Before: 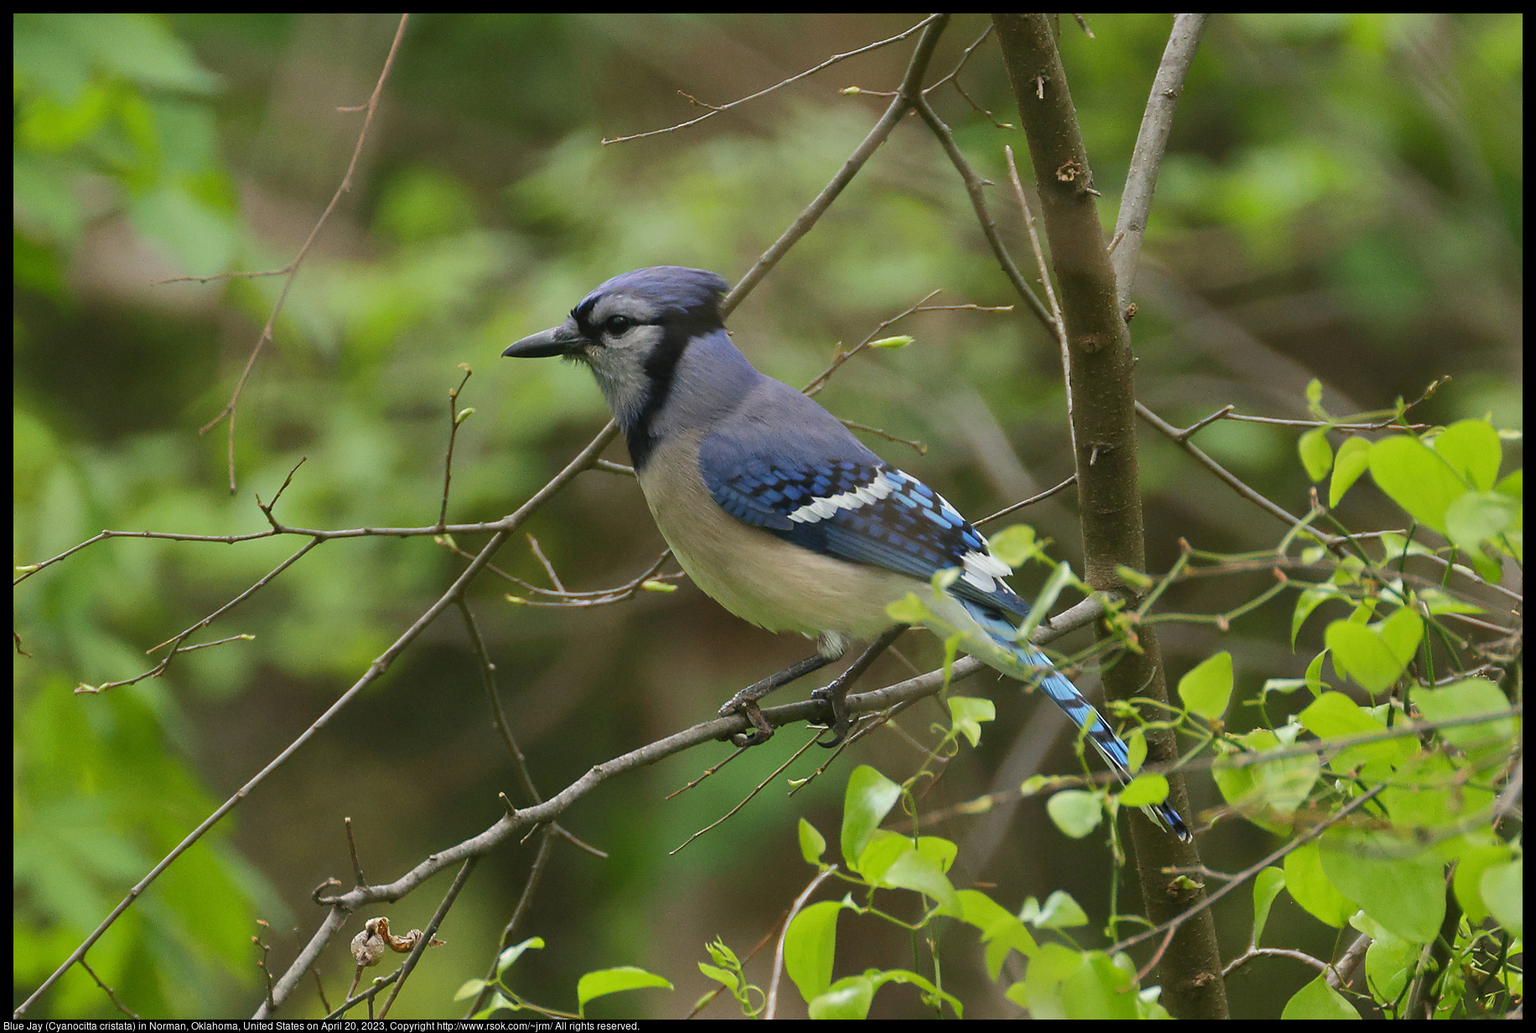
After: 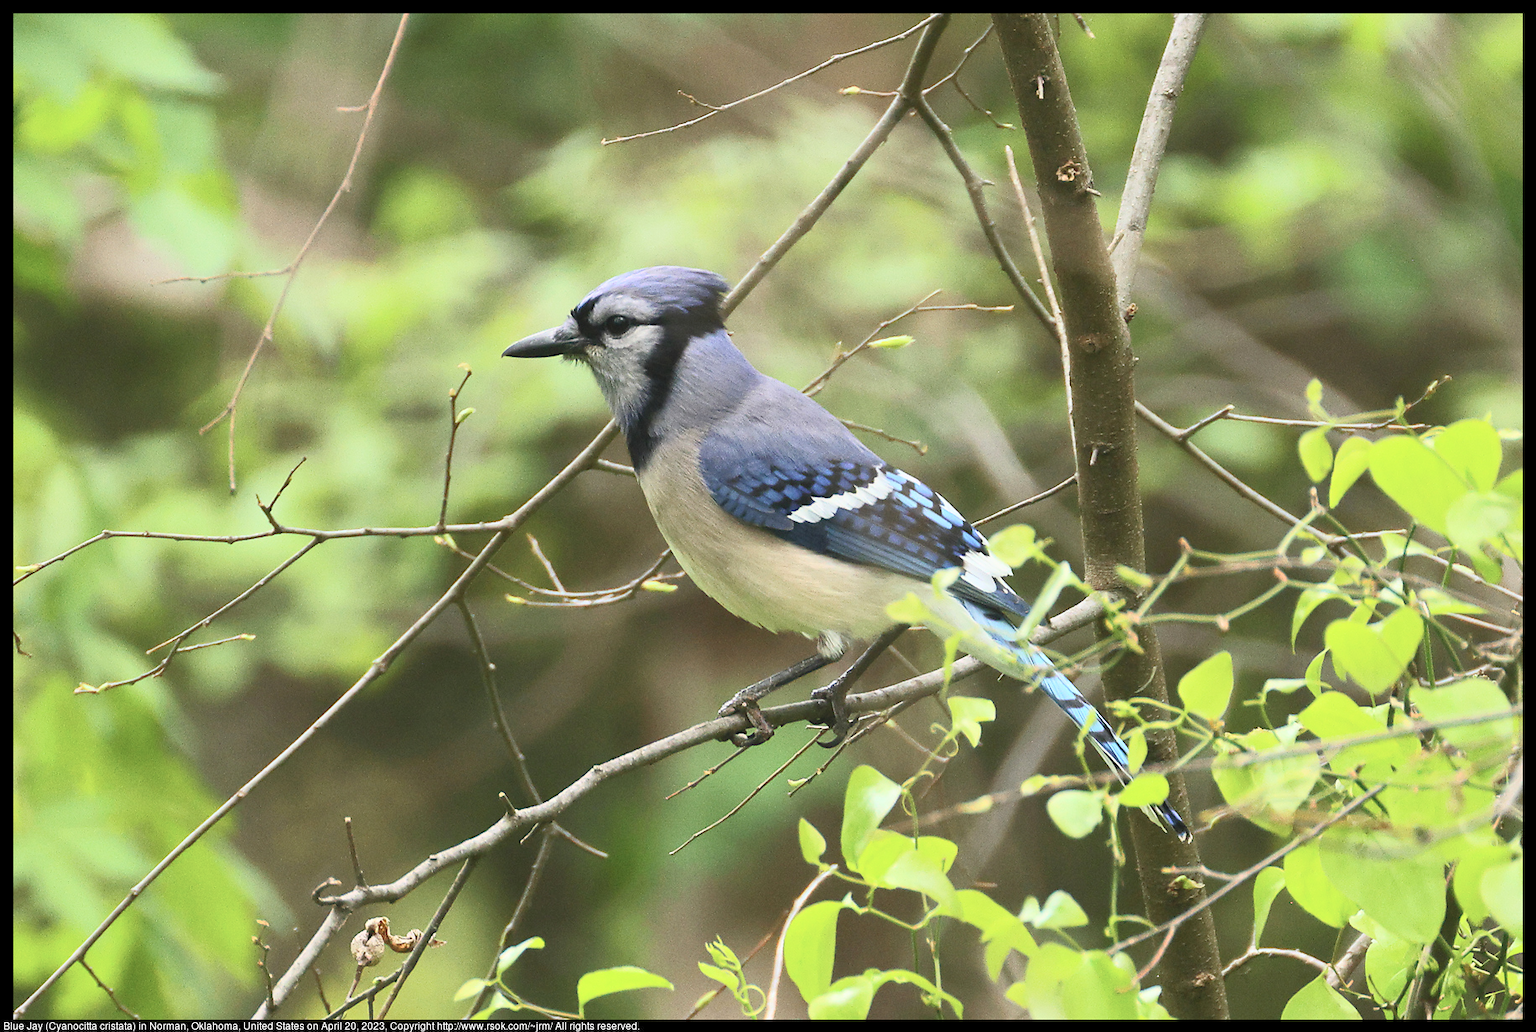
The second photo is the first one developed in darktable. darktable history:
contrast brightness saturation: contrast 0.385, brightness 0.51
